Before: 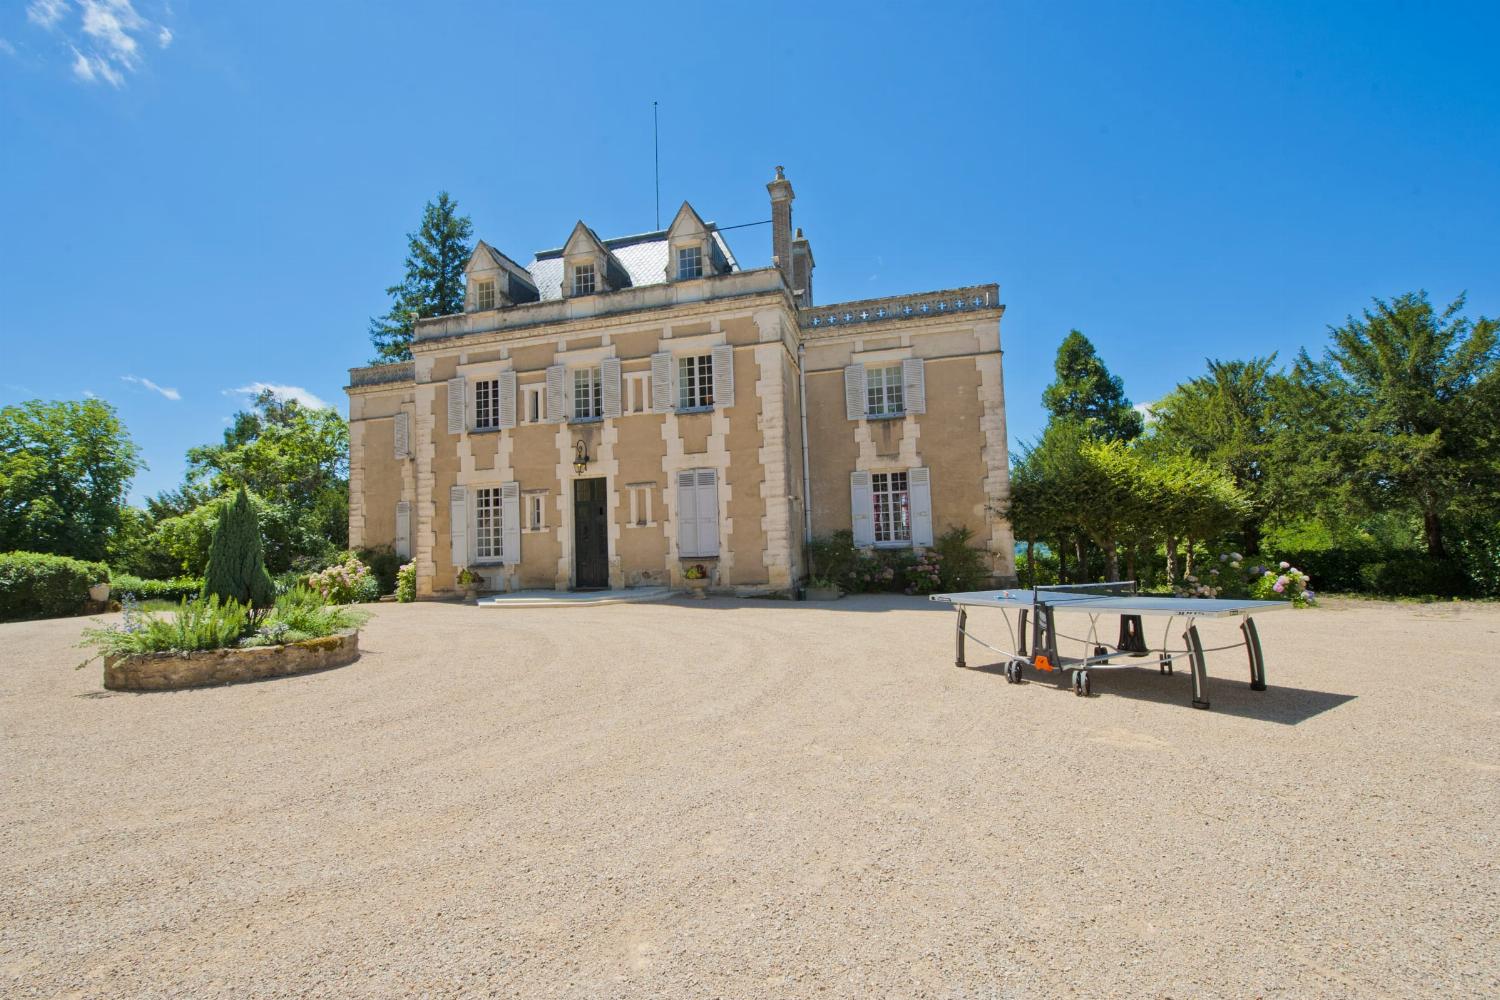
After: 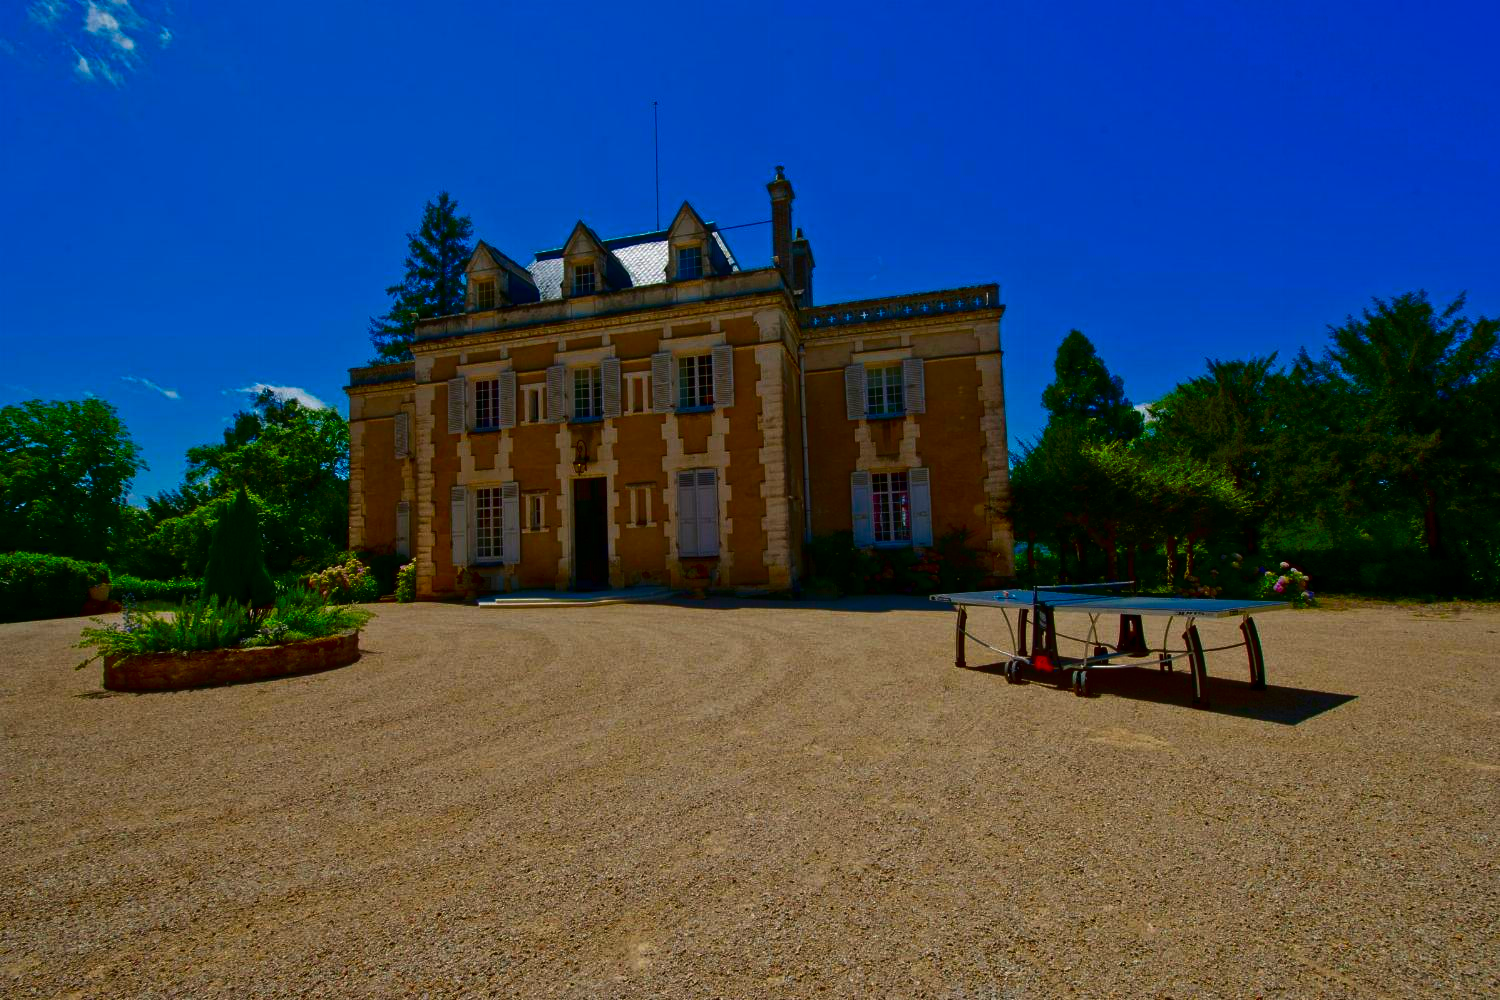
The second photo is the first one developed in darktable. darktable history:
contrast brightness saturation: brightness -0.986, saturation 0.993
